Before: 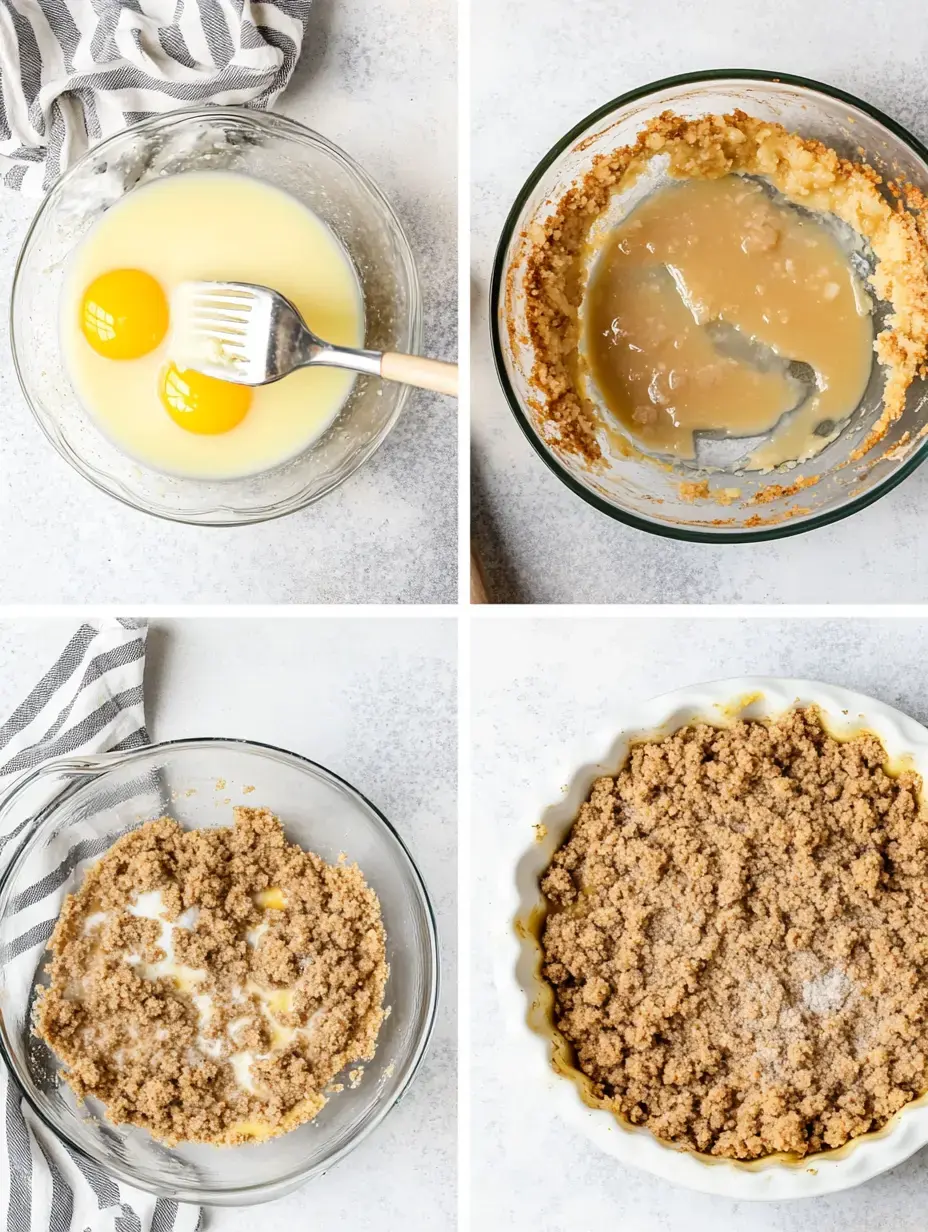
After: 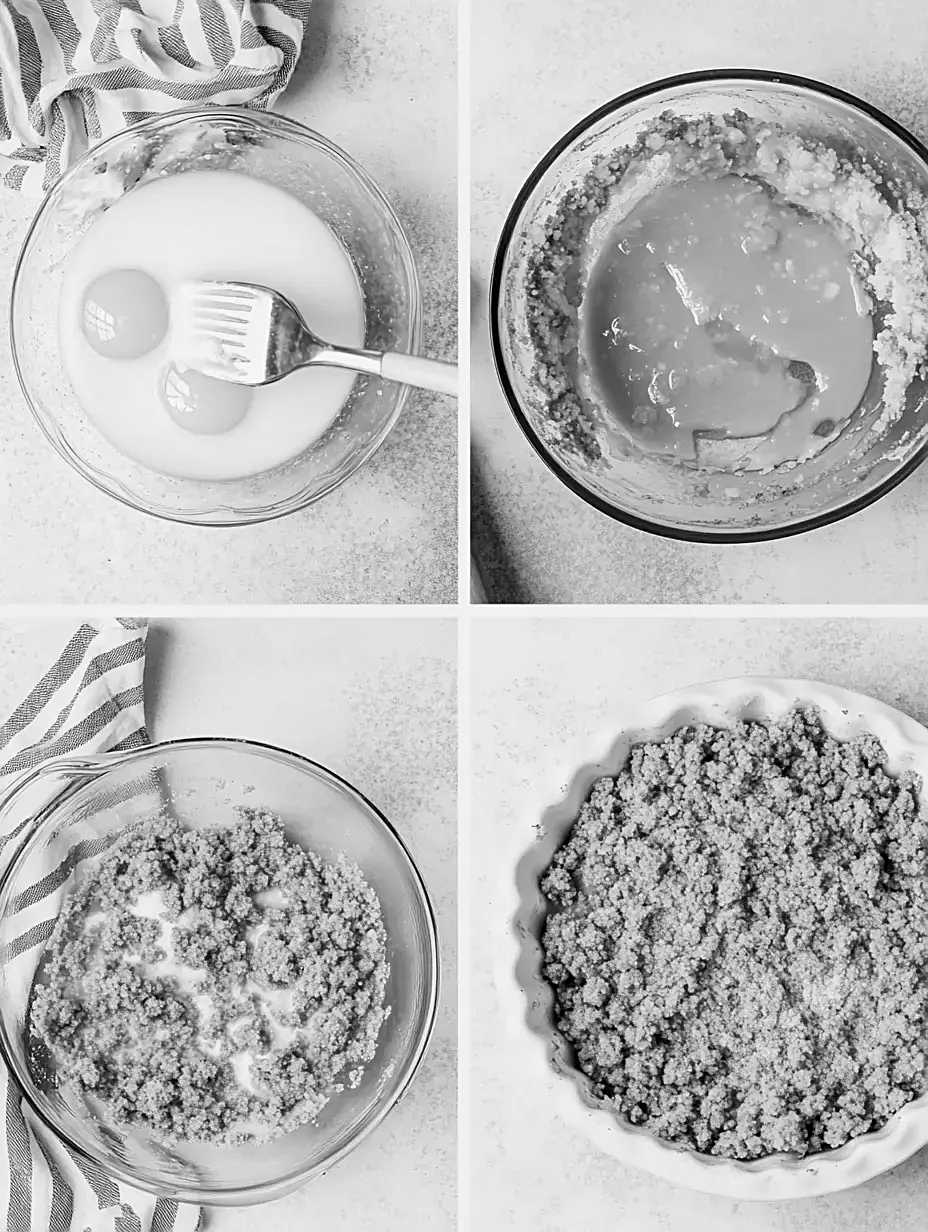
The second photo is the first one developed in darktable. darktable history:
sharpen: on, module defaults
monochrome: a 30.25, b 92.03
